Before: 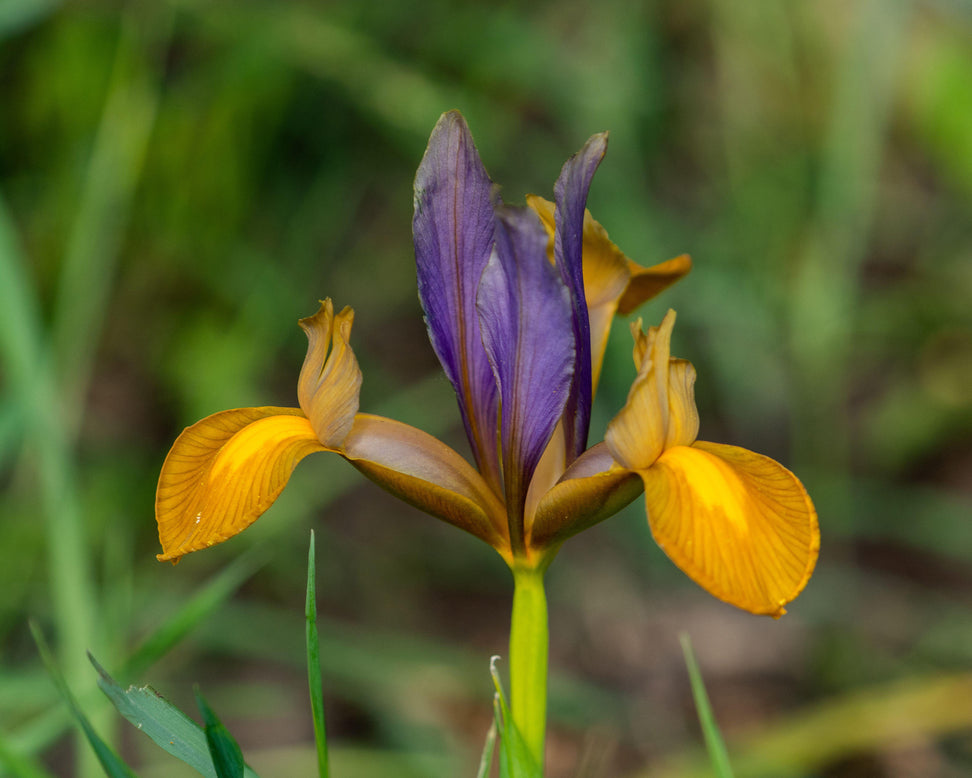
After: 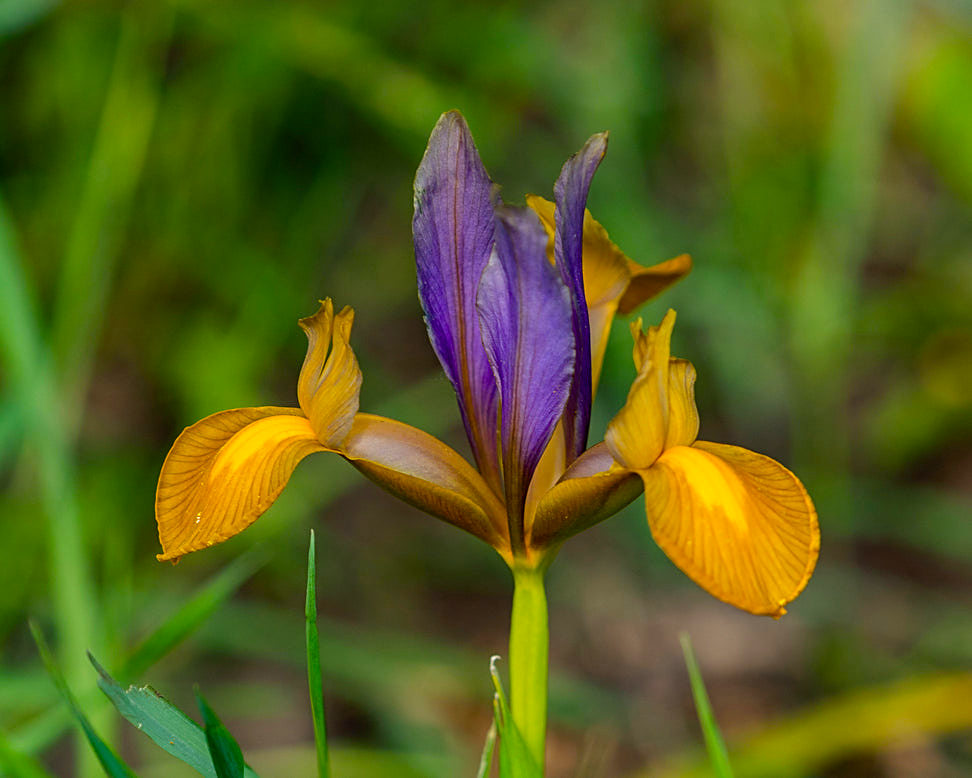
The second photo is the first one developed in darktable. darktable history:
color balance rgb: linear chroma grading › global chroma 33.4%
sharpen: on, module defaults
